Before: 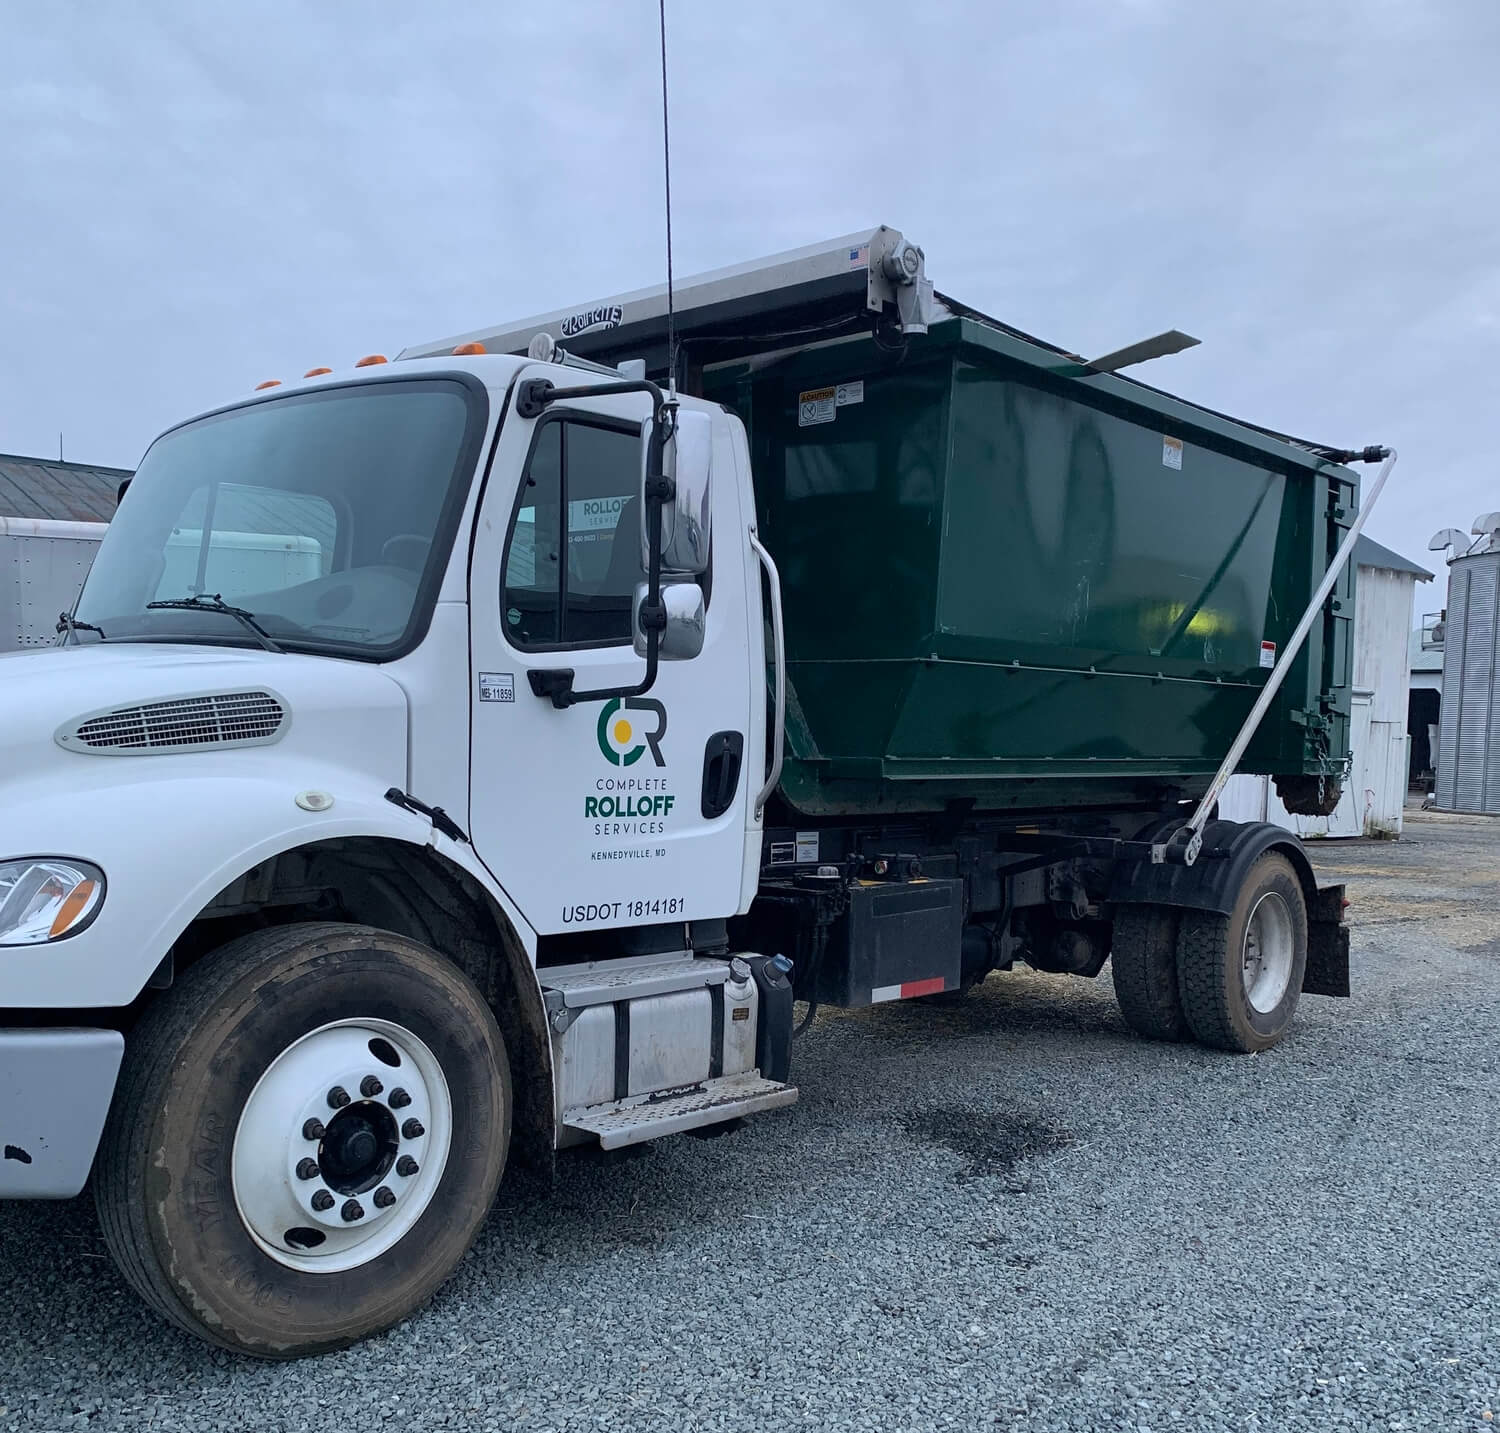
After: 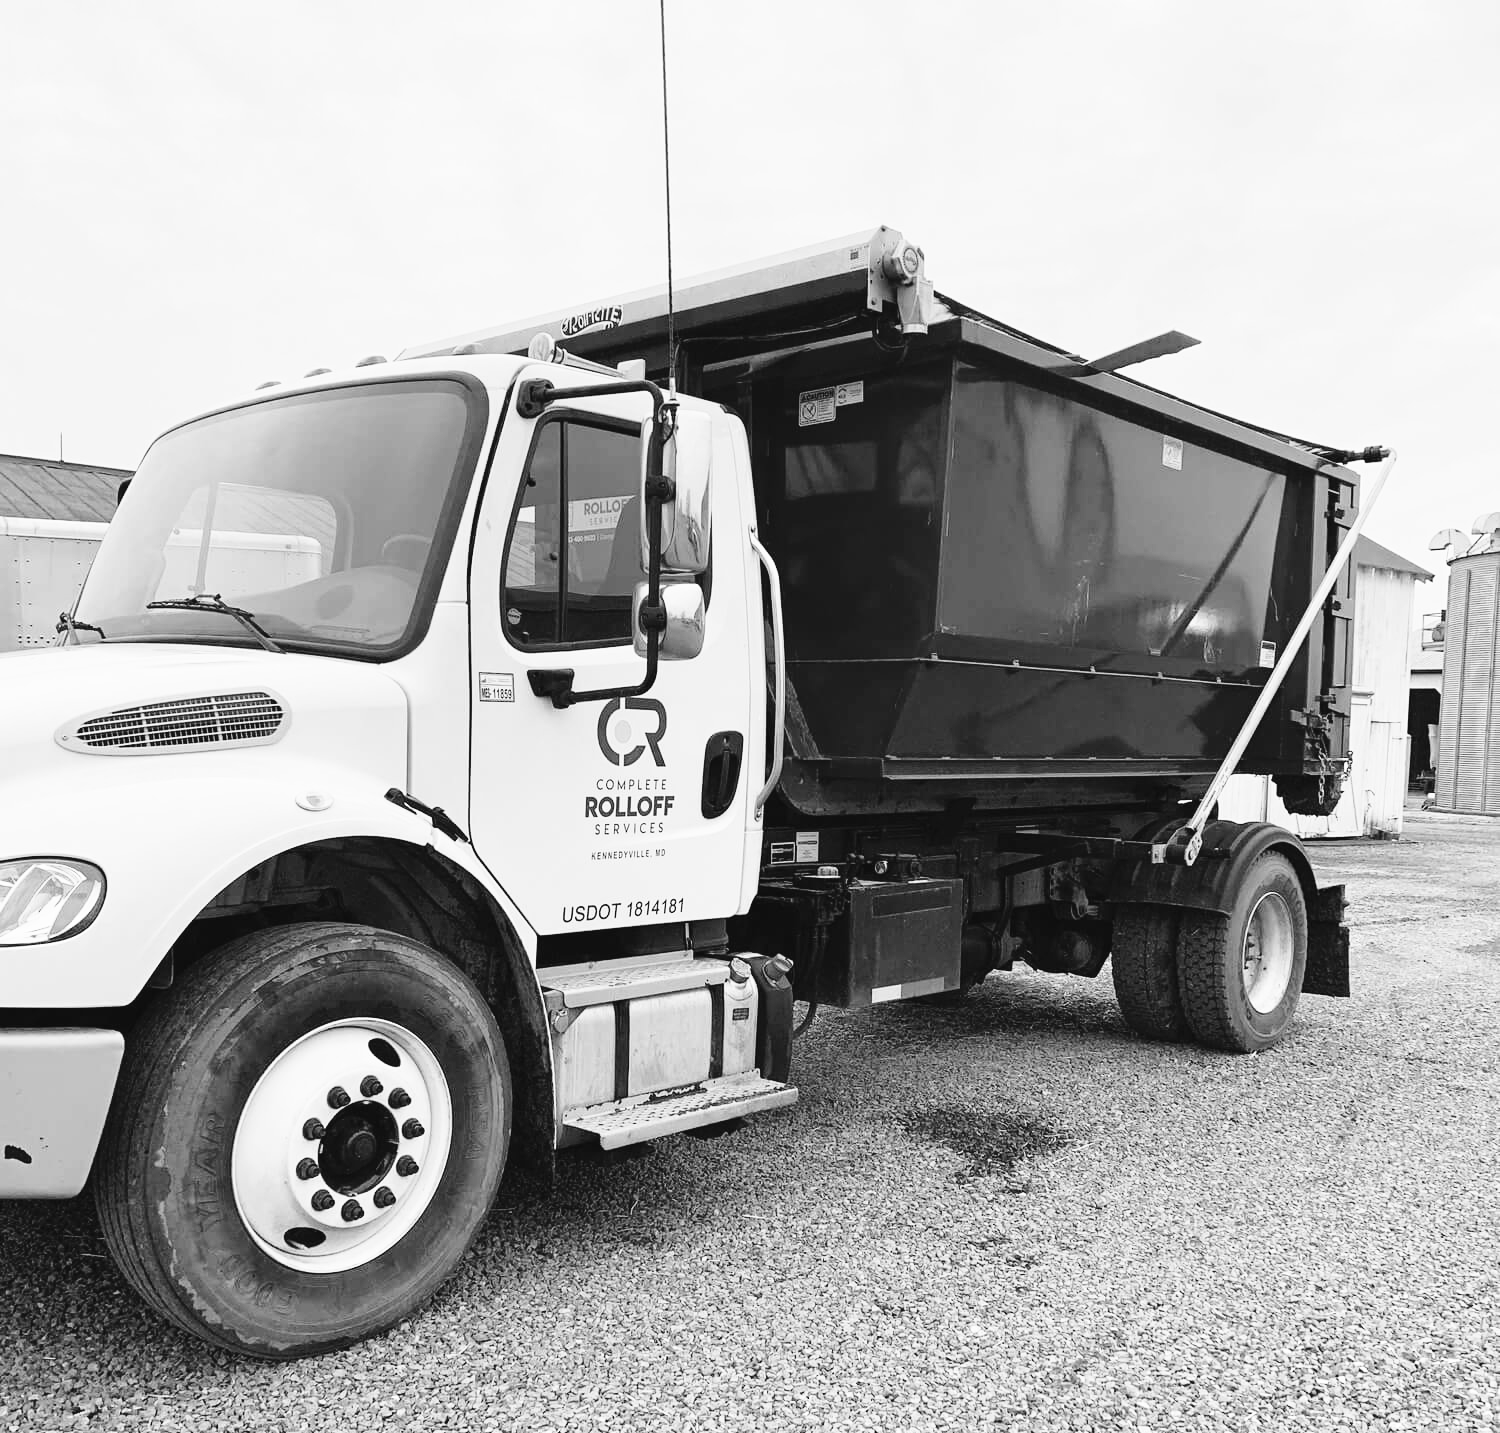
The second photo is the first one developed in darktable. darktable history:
base curve: curves: ch0 [(0, 0) (0.026, 0.03) (0.109, 0.232) (0.351, 0.748) (0.669, 0.968) (1, 1)], preserve colors none
color balance: lift [1, 0.994, 1.002, 1.006], gamma [0.957, 1.081, 1.016, 0.919], gain [0.97, 0.972, 1.01, 1.028], input saturation 91.06%, output saturation 79.8%
monochrome: a 2.21, b -1.33, size 2.2
contrast brightness saturation: brightness 0.18, saturation -0.5
